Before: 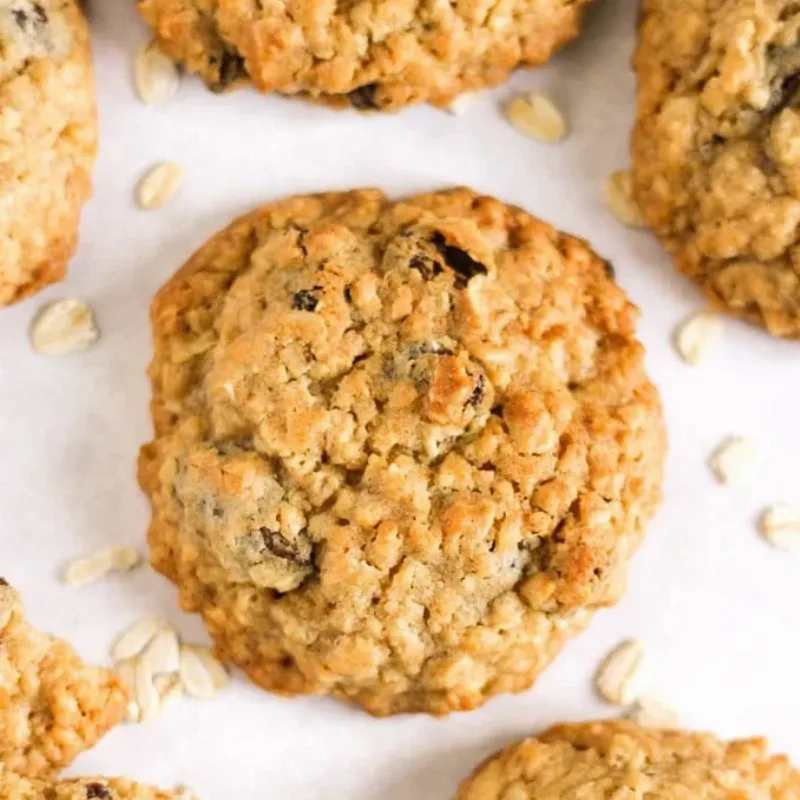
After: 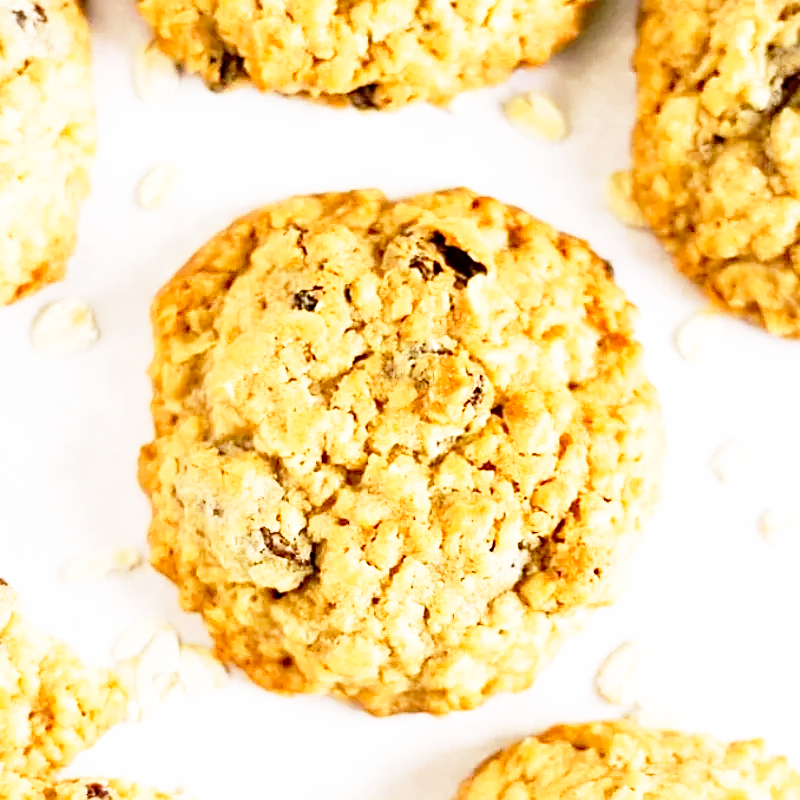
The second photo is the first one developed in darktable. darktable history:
base curve: curves: ch0 [(0, 0) (0.012, 0.01) (0.073, 0.168) (0.31, 0.711) (0.645, 0.957) (1, 1)], preserve colors none
sharpen: on, module defaults
exposure: black level correction 0.005, exposure 0.001 EV, compensate highlight preservation false
